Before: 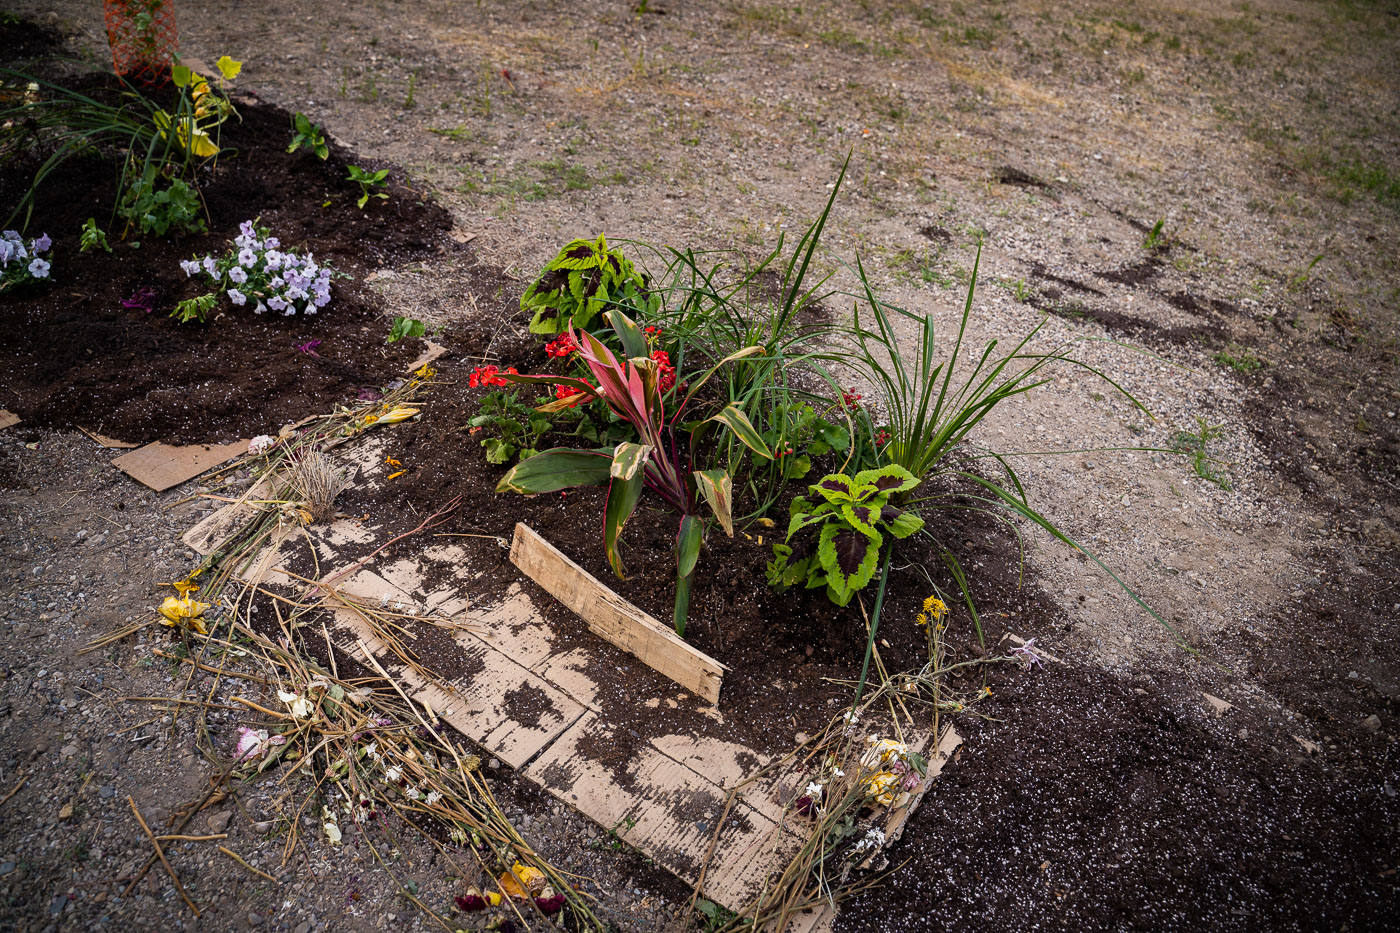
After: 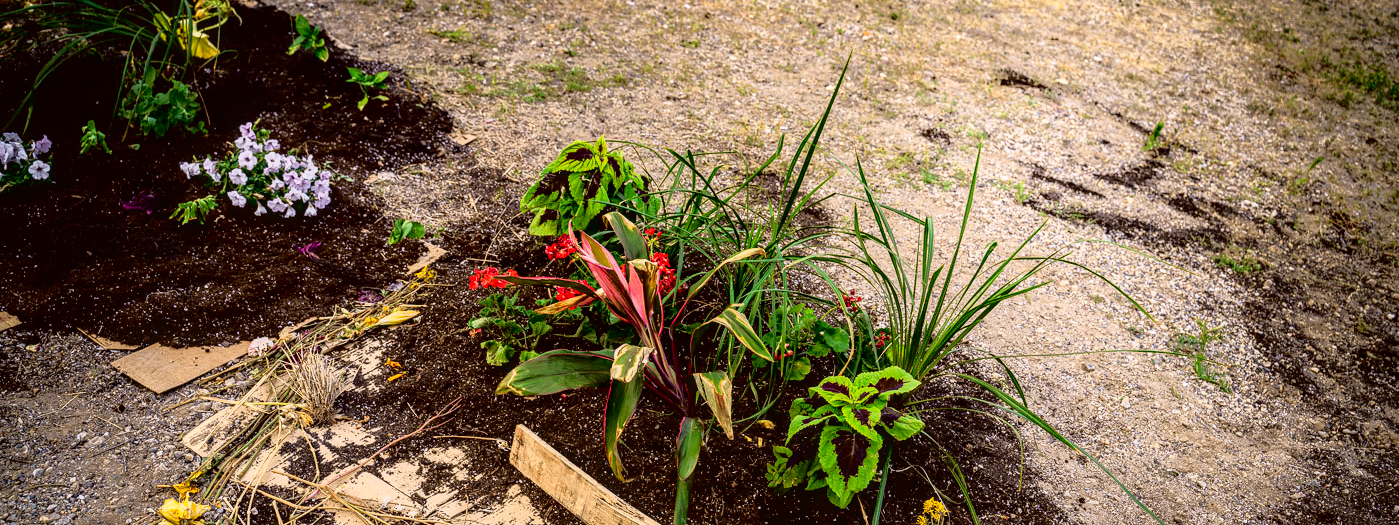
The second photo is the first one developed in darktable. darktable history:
local contrast: on, module defaults
crop and rotate: top 10.559%, bottom 33.145%
tone curve: curves: ch0 [(0, 0.015) (0.091, 0.055) (0.184, 0.159) (0.304, 0.382) (0.492, 0.579) (0.628, 0.755) (0.832, 0.932) (0.984, 0.963)]; ch1 [(0, 0) (0.34, 0.235) (0.493, 0.5) (0.554, 0.56) (0.764, 0.815) (1, 1)]; ch2 [(0, 0) (0.44, 0.458) (0.476, 0.477) (0.542, 0.586) (0.674, 0.724) (1, 1)], color space Lab, independent channels, preserve colors none
exposure: black level correction 0.007, compensate highlight preservation false
shadows and highlights: shadows -22.15, highlights 99.12, soften with gaussian
